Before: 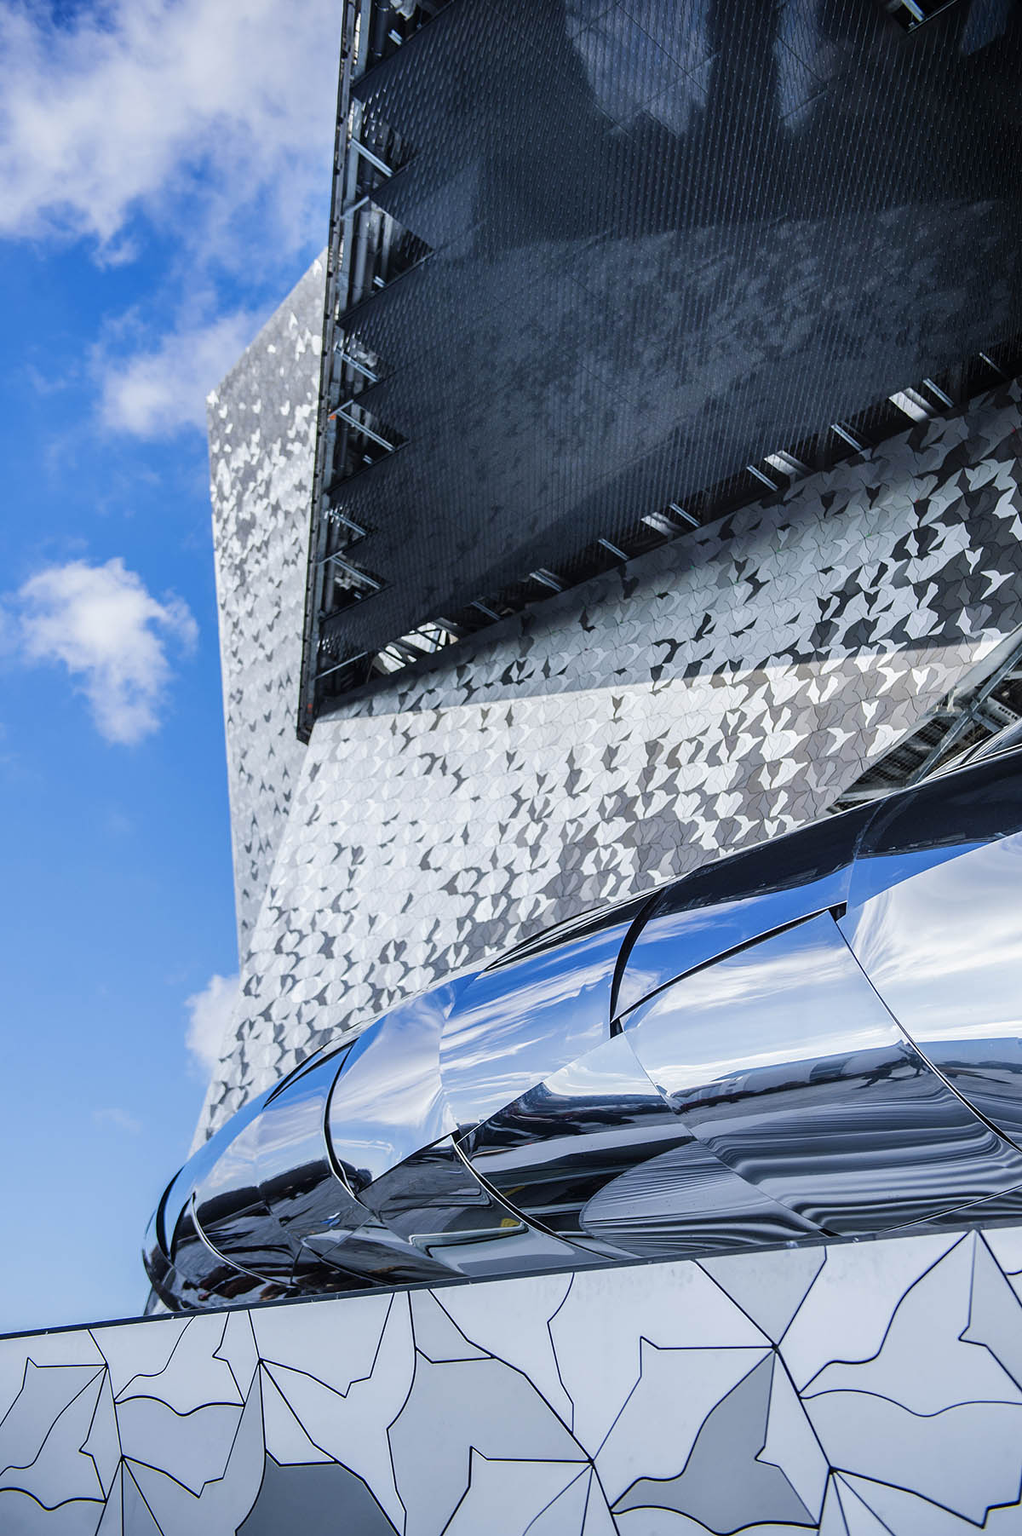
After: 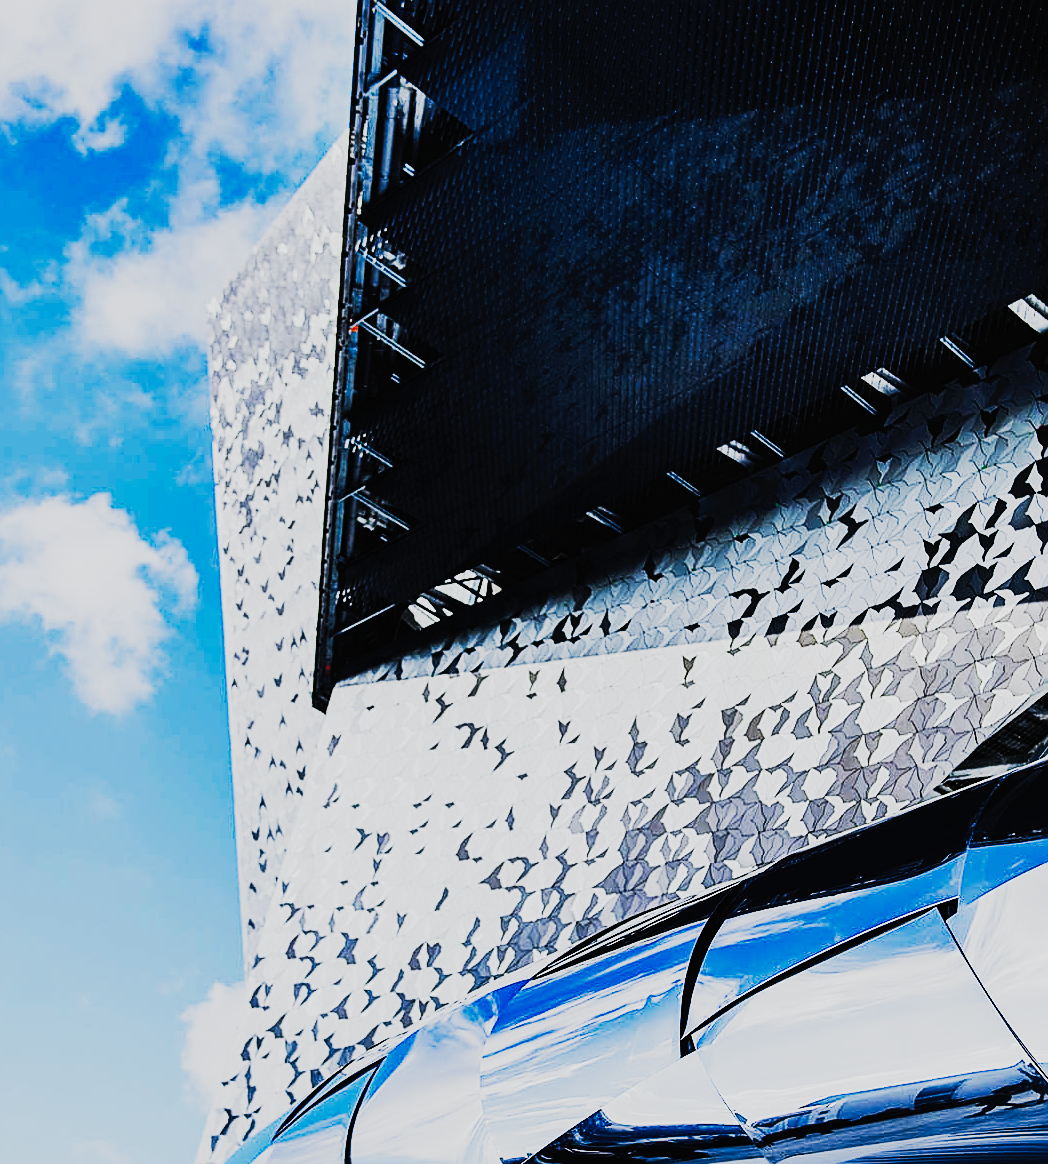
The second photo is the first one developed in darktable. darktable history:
crop: left 3.015%, top 8.969%, right 9.647%, bottom 26.457%
tone curve: curves: ch0 [(0, 0) (0.003, 0.011) (0.011, 0.014) (0.025, 0.018) (0.044, 0.023) (0.069, 0.028) (0.1, 0.031) (0.136, 0.039) (0.177, 0.056) (0.224, 0.081) (0.277, 0.129) (0.335, 0.188) (0.399, 0.256) (0.468, 0.367) (0.543, 0.514) (0.623, 0.684) (0.709, 0.785) (0.801, 0.846) (0.898, 0.884) (1, 1)], preserve colors none
sharpen: on, module defaults
sigmoid: contrast 1.81, skew -0.21, preserve hue 0%, red attenuation 0.1, red rotation 0.035, green attenuation 0.1, green rotation -0.017, blue attenuation 0.15, blue rotation -0.052, base primaries Rec2020
